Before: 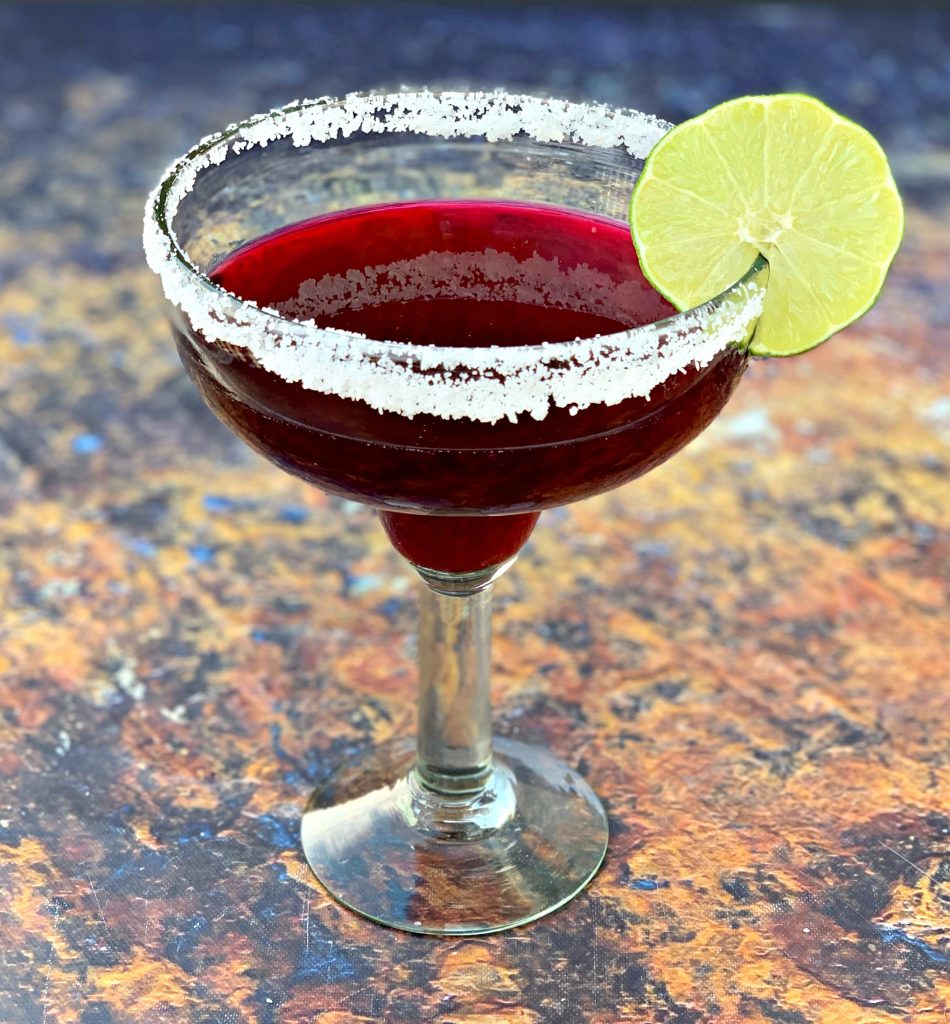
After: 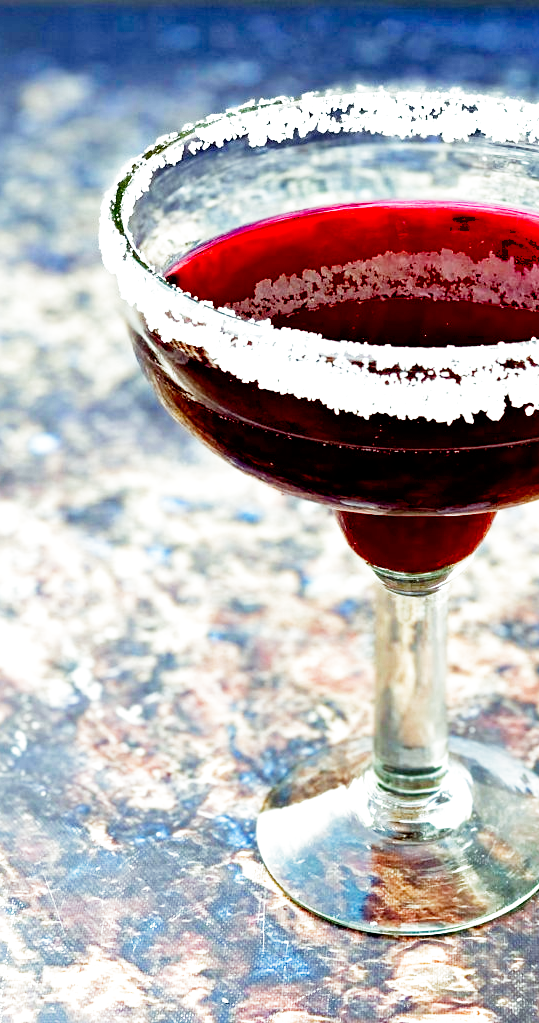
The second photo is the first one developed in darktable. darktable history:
color balance rgb: highlights gain › luminance 19.808%, highlights gain › chroma 2.779%, highlights gain › hue 170.73°, perceptual saturation grading › global saturation 0.889%, perceptual saturation grading › highlights -31.758%, perceptual saturation grading › mid-tones 5.496%, perceptual saturation grading › shadows 17.463%, global vibrance 16.533%, saturation formula JzAzBz (2021)
filmic rgb: middle gray luminance 9.84%, black relative exposure -8.63 EV, white relative exposure 3.32 EV, threshold 3.03 EV, target black luminance 0%, hardness 5.21, latitude 44.55%, contrast 1.309, highlights saturation mix 4.81%, shadows ↔ highlights balance 24.47%, add noise in highlights 0.001, preserve chrominance no, color science v3 (2019), use custom middle-gray values true, contrast in highlights soft, enable highlight reconstruction true
crop: left 4.712%, right 38.463%
